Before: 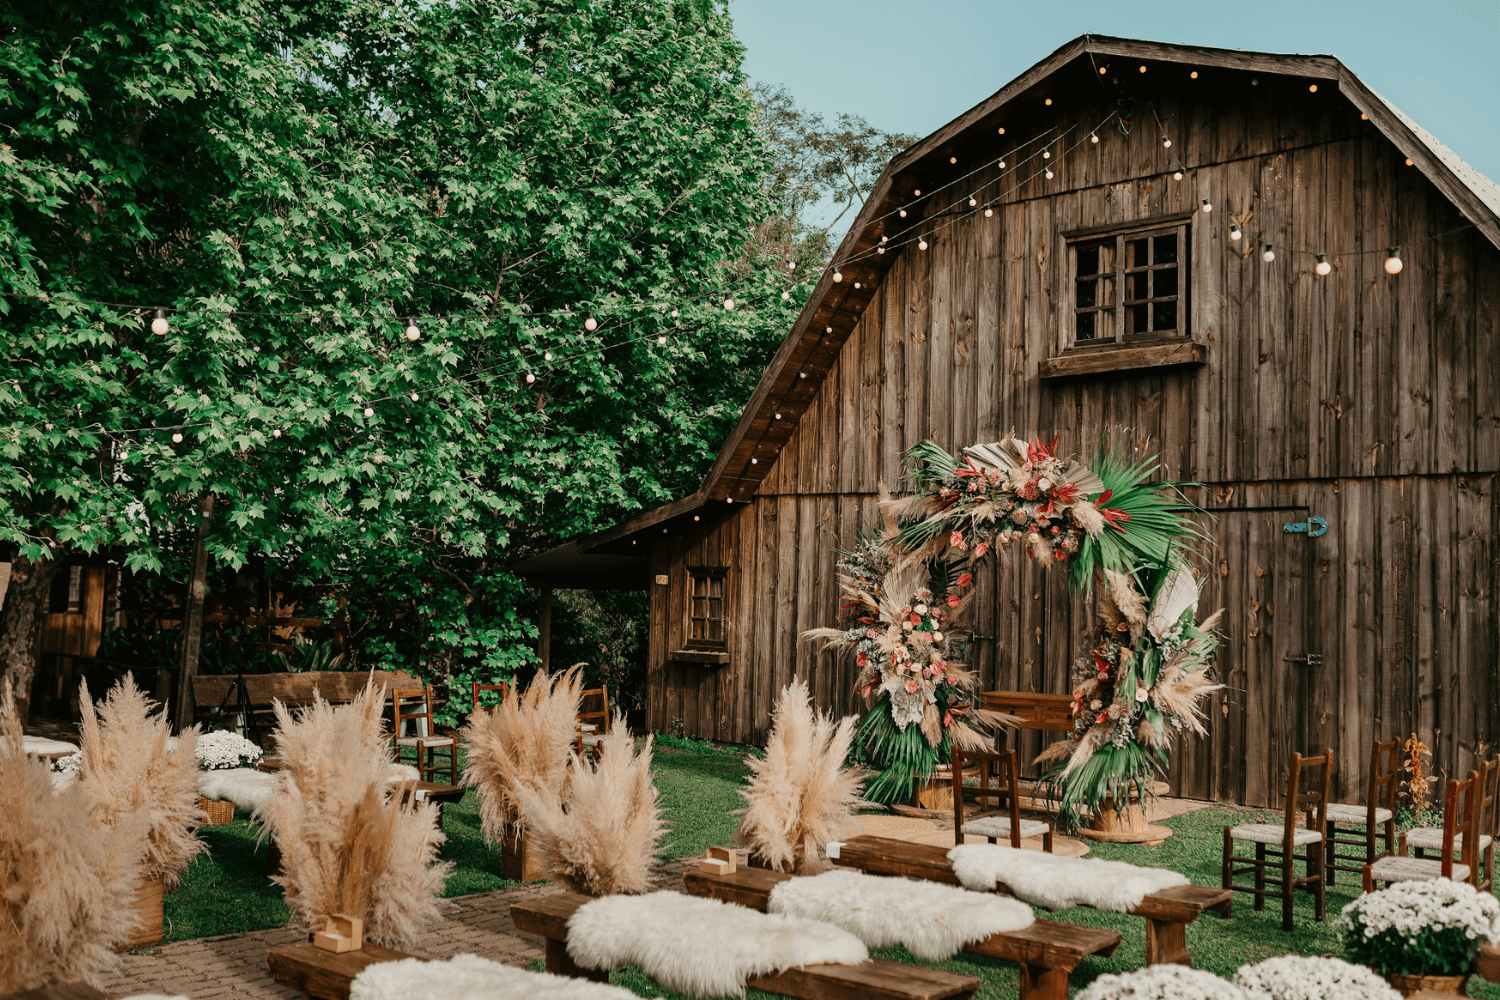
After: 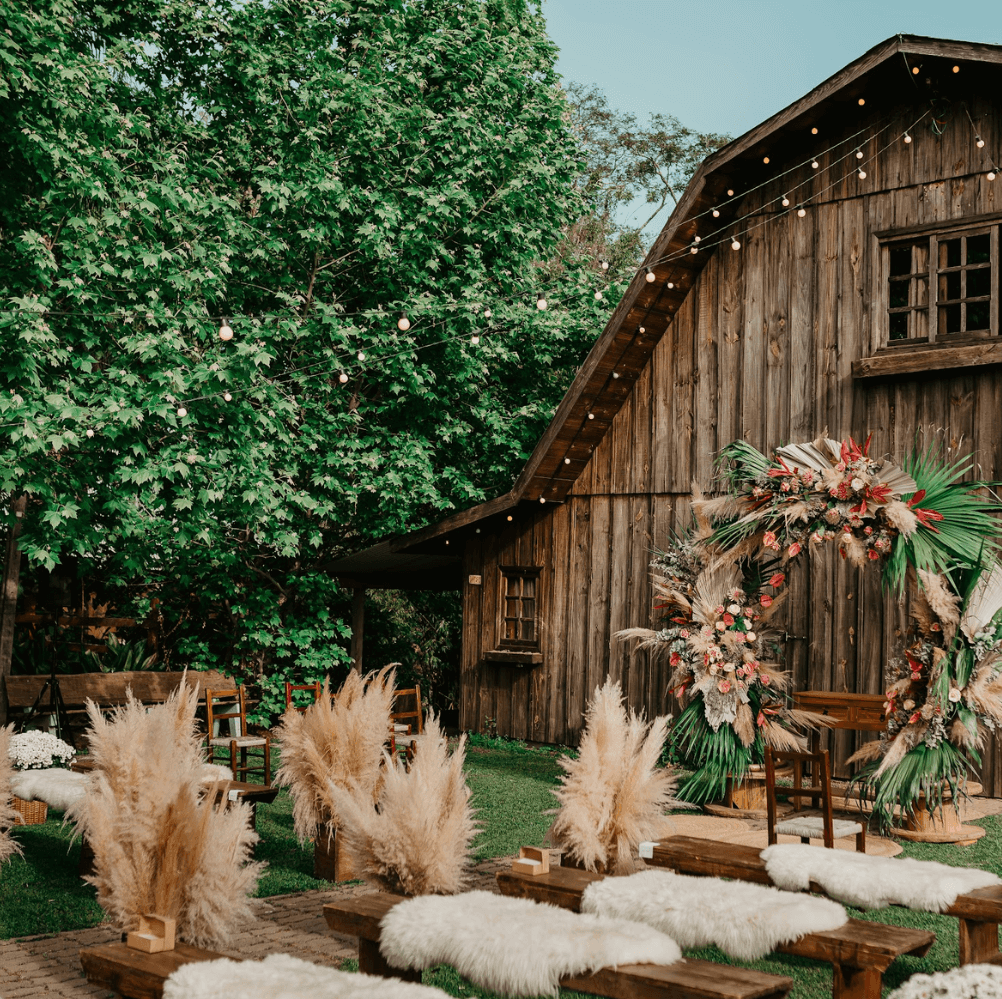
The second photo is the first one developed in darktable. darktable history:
crop and rotate: left 12.496%, right 20.684%
